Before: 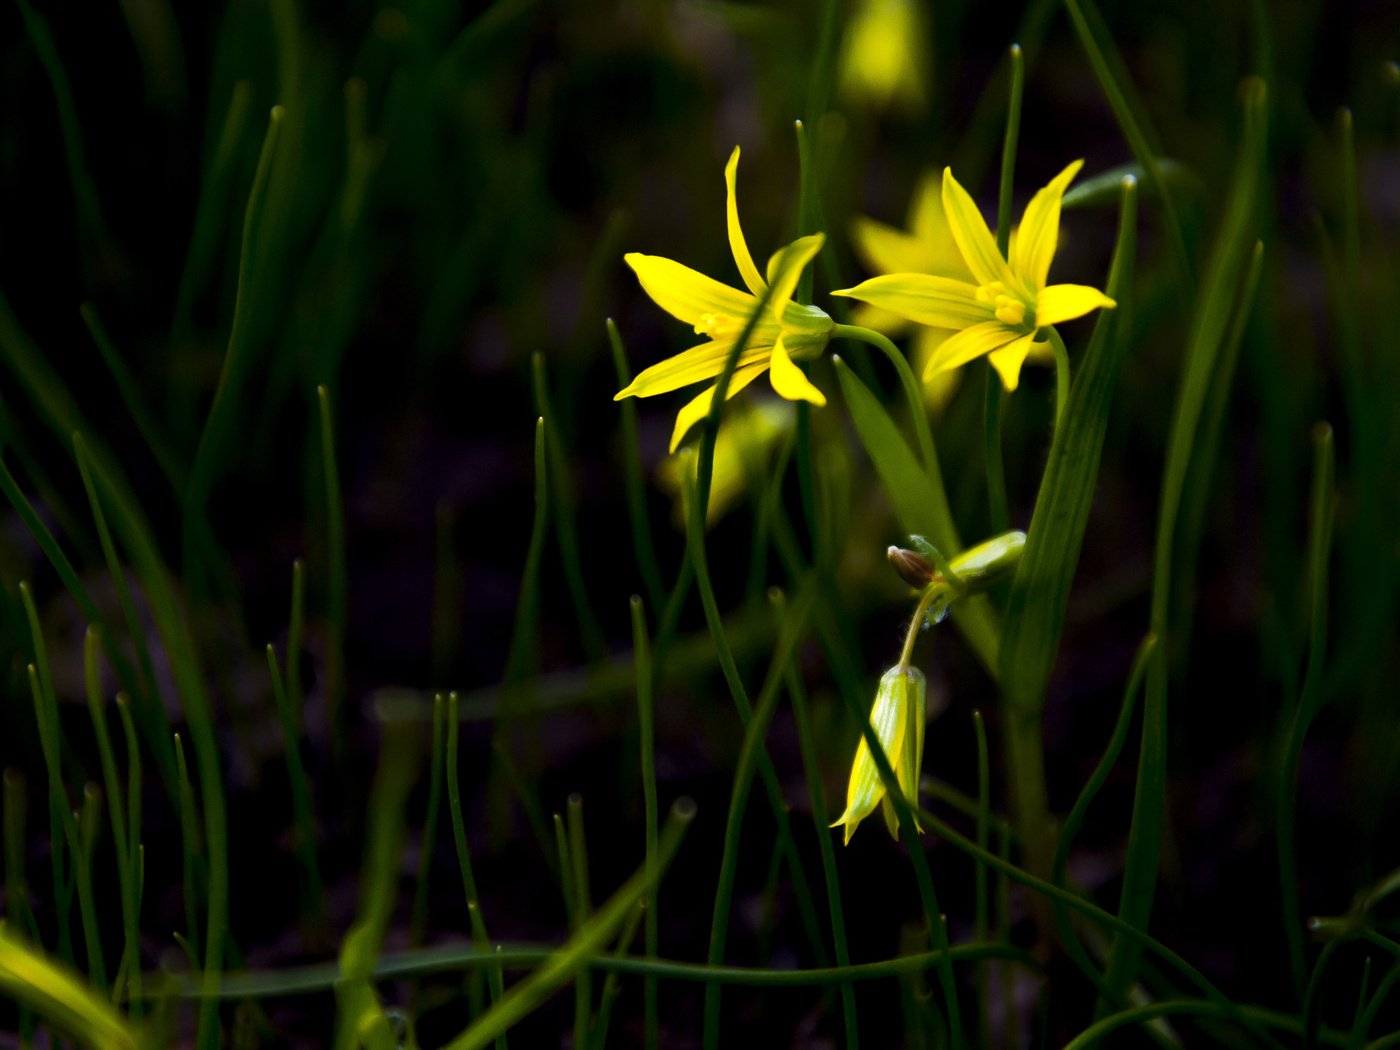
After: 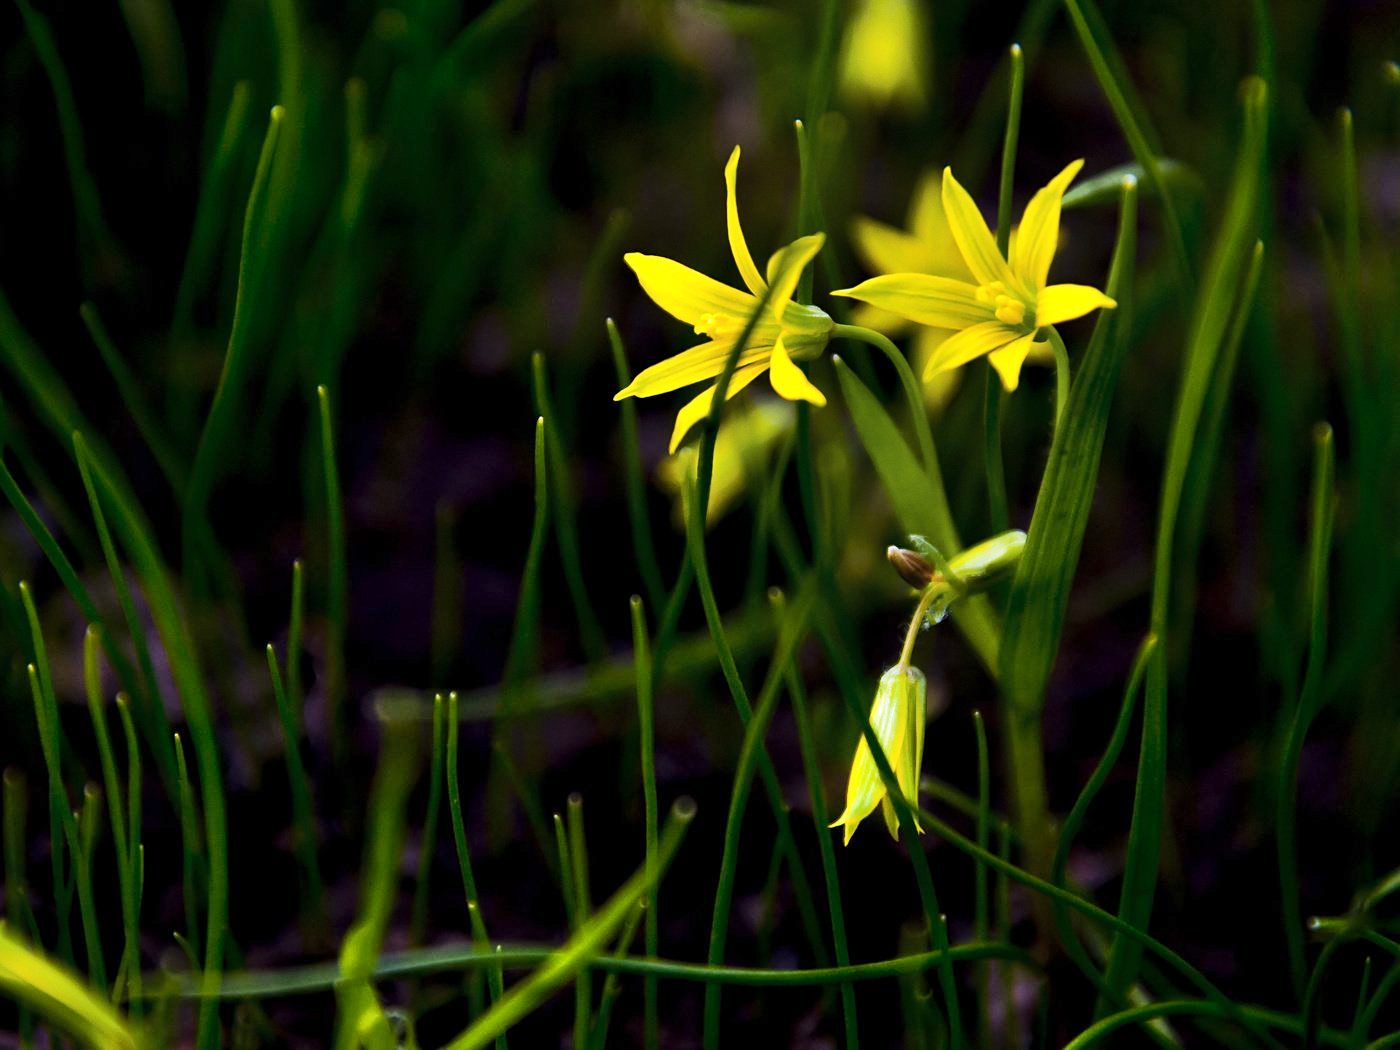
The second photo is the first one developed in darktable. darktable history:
shadows and highlights: soften with gaussian
sharpen: amount 0.2
